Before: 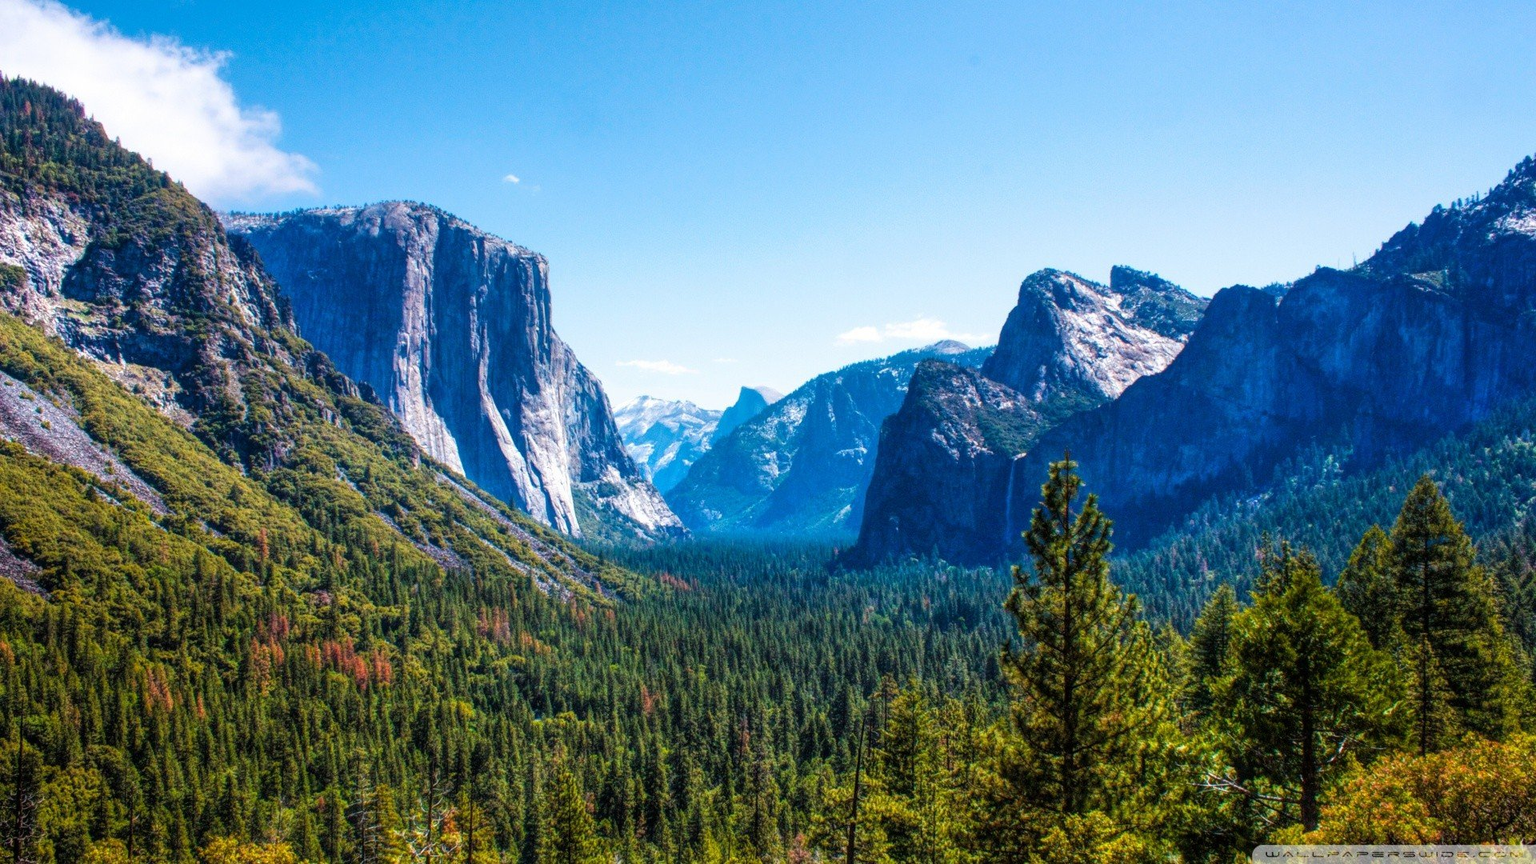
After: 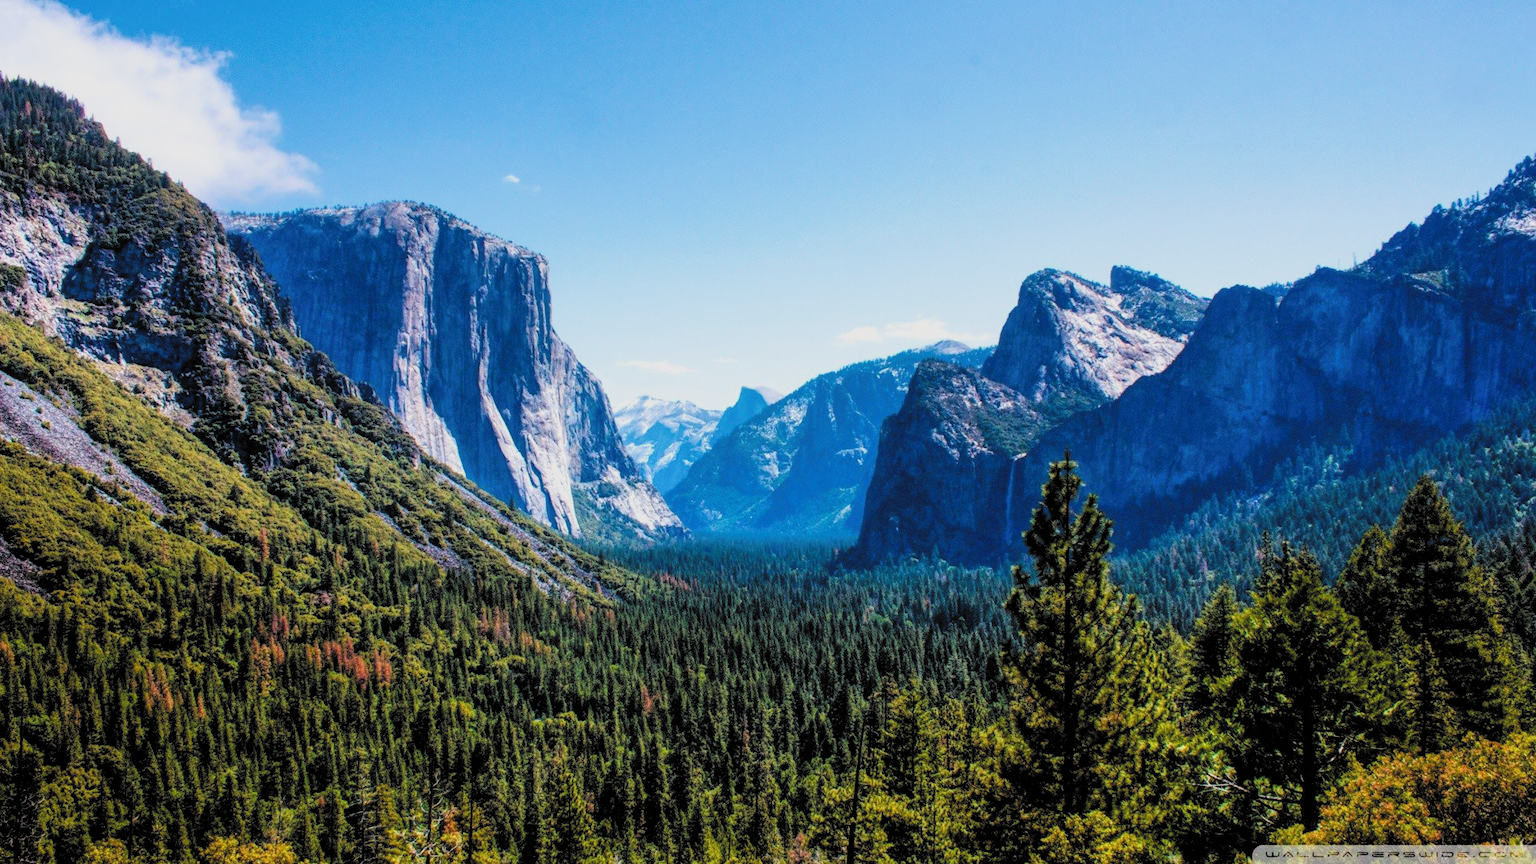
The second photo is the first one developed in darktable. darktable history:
filmic rgb: black relative exposure -5.11 EV, white relative exposure 3.56 EV, threshold 5.95 EV, hardness 3.17, contrast 1.197, highlights saturation mix -49.8%, color science v6 (2022), enable highlight reconstruction true
